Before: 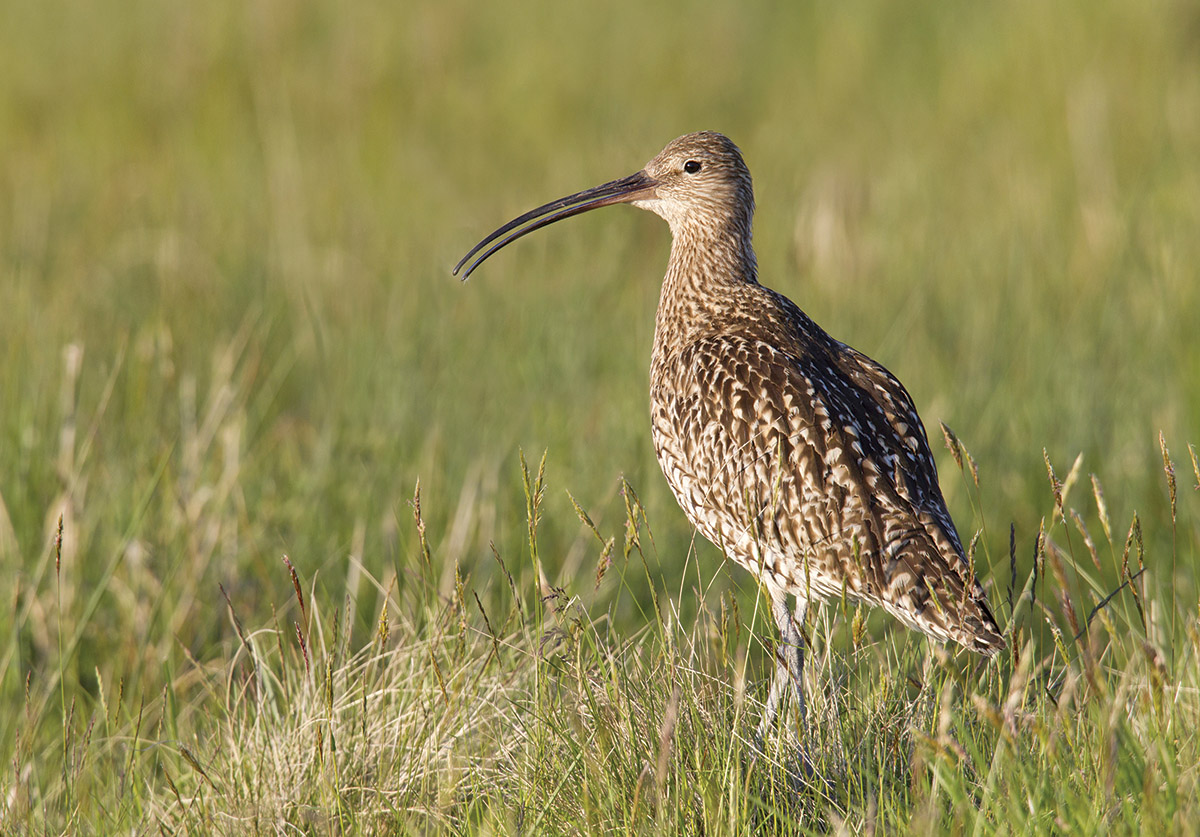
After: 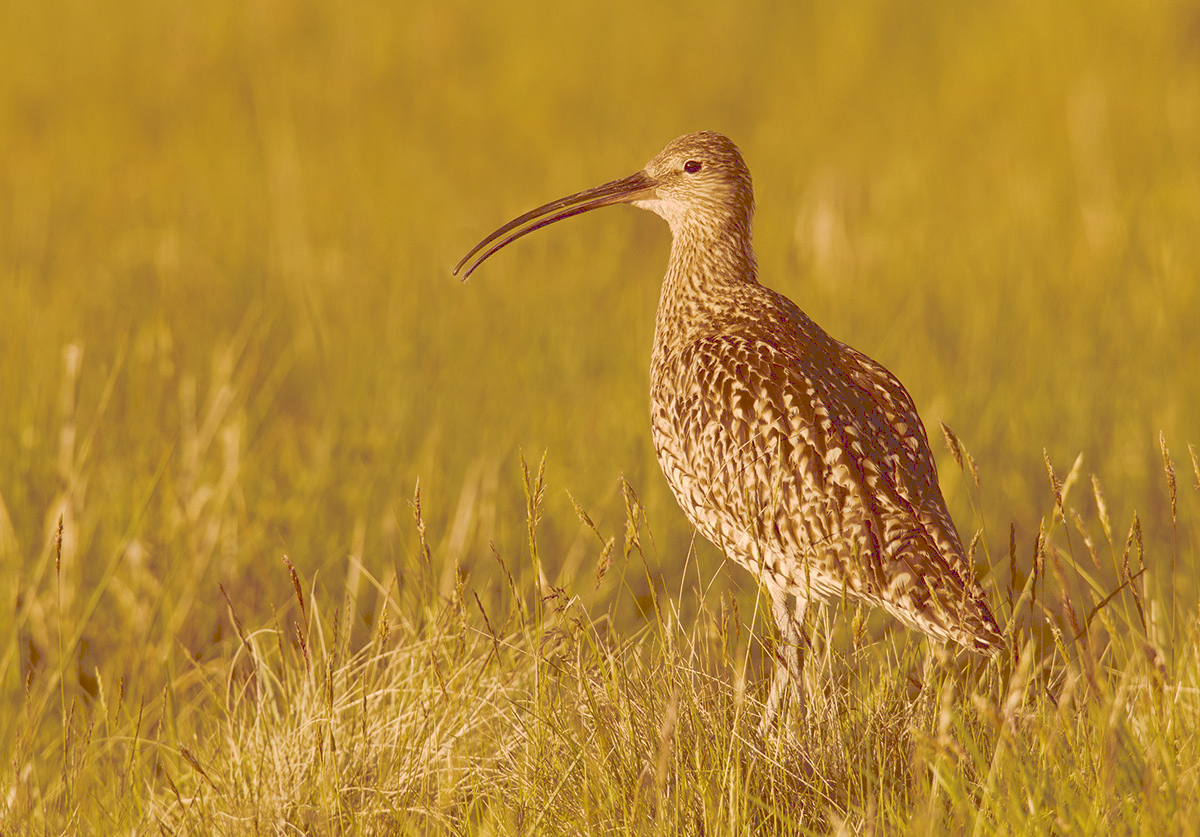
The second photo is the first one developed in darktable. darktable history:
tone curve: curves: ch0 [(0, 0) (0.003, 0.264) (0.011, 0.264) (0.025, 0.265) (0.044, 0.269) (0.069, 0.273) (0.1, 0.28) (0.136, 0.292) (0.177, 0.309) (0.224, 0.336) (0.277, 0.371) (0.335, 0.412) (0.399, 0.469) (0.468, 0.533) (0.543, 0.595) (0.623, 0.66) (0.709, 0.73) (0.801, 0.8) (0.898, 0.854) (1, 1)], preserve colors none
color look up table: target L [96.59, 90.09, 85.53, 83.56, 81.1, 70.07, 65.02, 57.7, 53.58, 52.82, 53.69, 38.38, 38.02, 36.57, 17.09, 202.77, 85.8, 82.09, 74.48, 67.11, 62.05, 53.07, 51.27, 49.14, 39.76, 31.42, 28.09, 20.4, 12.41, 8.937, 95.74, 83.97, 80.44, 72.25, 56.53, 66.72, 52.79, 74.79, 59.56, 46.82, 32.05, 41.26, 19.6, 14.39, 83.19, 84.23, 68.5, 62.46, 37.79], target a [11.7, 11.19, -11.76, -31.52, -3.618, -17.85, 7.234, -16.95, -8.253, 13.21, 11.2, 6.56, 8.637, 4.584, 29.79, 0, 13.37, 20.95, 27.14, 27.27, 43.46, 30.19, 51.85, 59.18, 28.91, 46.34, 28.87, 51.54, 50.11, 43.68, 15.57, 25.44, 22.18, 19.25, 58.38, 36.59, 62.42, 25.36, 28.84, 32.76, 22.43, 45.82, 48.45, 53.92, 0.075, 11.8, 7.451, 9.483, 19.44], target b [46.31, 76.16, 36.42, 59.13, 59.77, 91.34, 101.5, 62.24, 91.63, 90.22, 44.24, 65.7, 64.71, 62.68, 29.25, -0.002, 57.11, 46.03, 30.03, 88.92, 49.83, 43.3, 87.76, 57.36, 67.93, 53.51, 48.16, 34.95, 21.12, 15.19, 26.11, 12.51, 6.935, 13.89, 19.75, -2.416, 5.511, -2.125, -3.846, 7.953, 54.56, -12.27, 33.08, 24.13, 16.58, 14.48, 34.52, 15.1, 23.82], num patches 49
